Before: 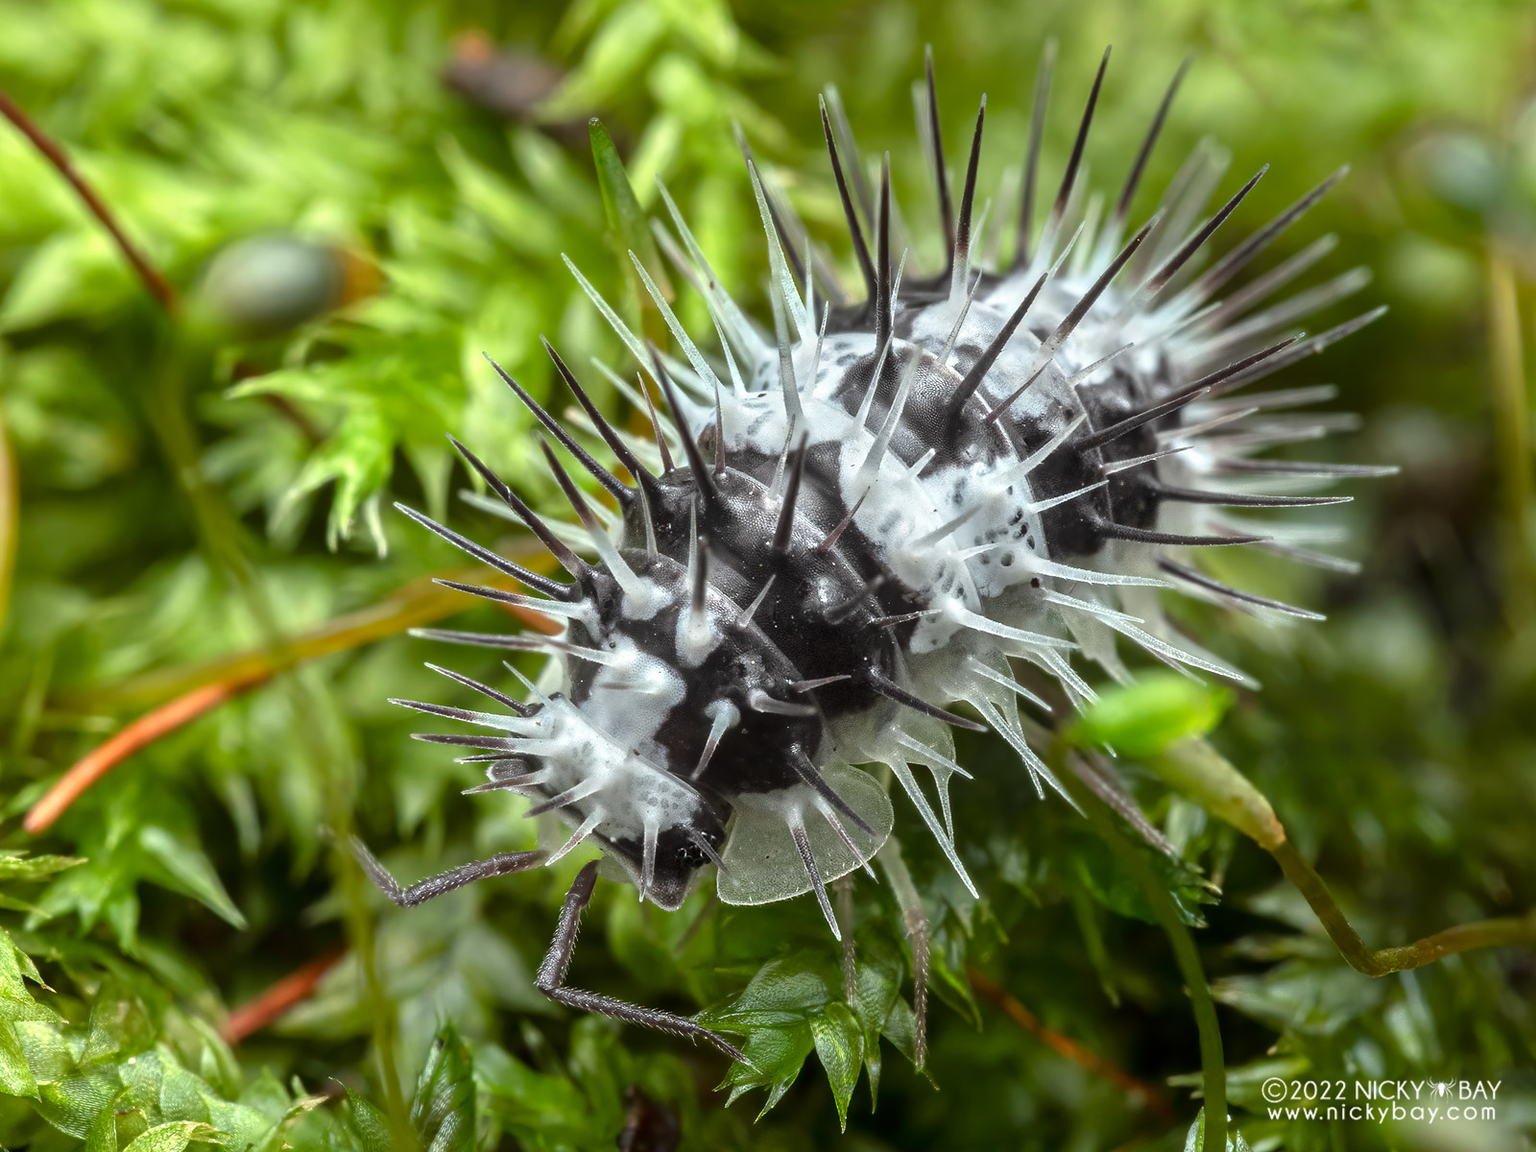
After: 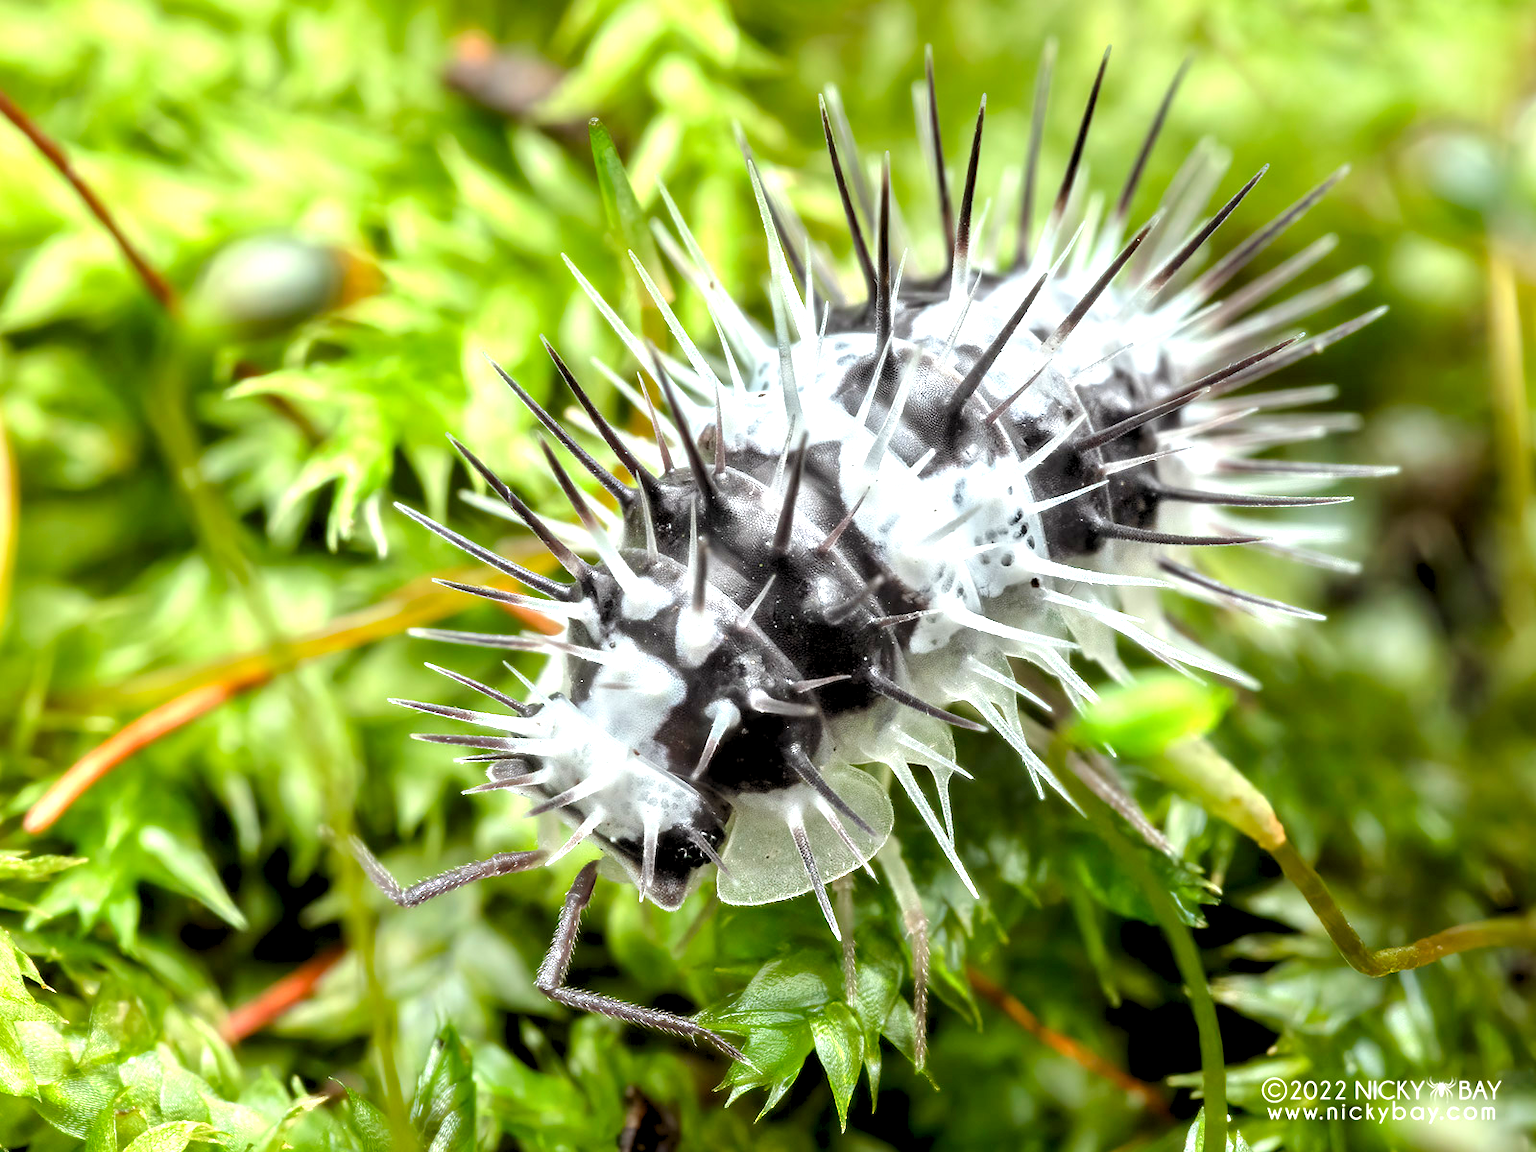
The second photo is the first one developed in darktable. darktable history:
contrast equalizer: y [[0.514, 0.573, 0.581, 0.508, 0.5, 0.5], [0.5 ×6], [0.5 ×6], [0 ×6], [0 ×6]], mix 0.79
exposure: black level correction 0.001, exposure 0.5 EV, compensate exposure bias true, compensate highlight preservation false
levels: black 3.83%, white 90.64%, levels [0.044, 0.416, 0.908]
